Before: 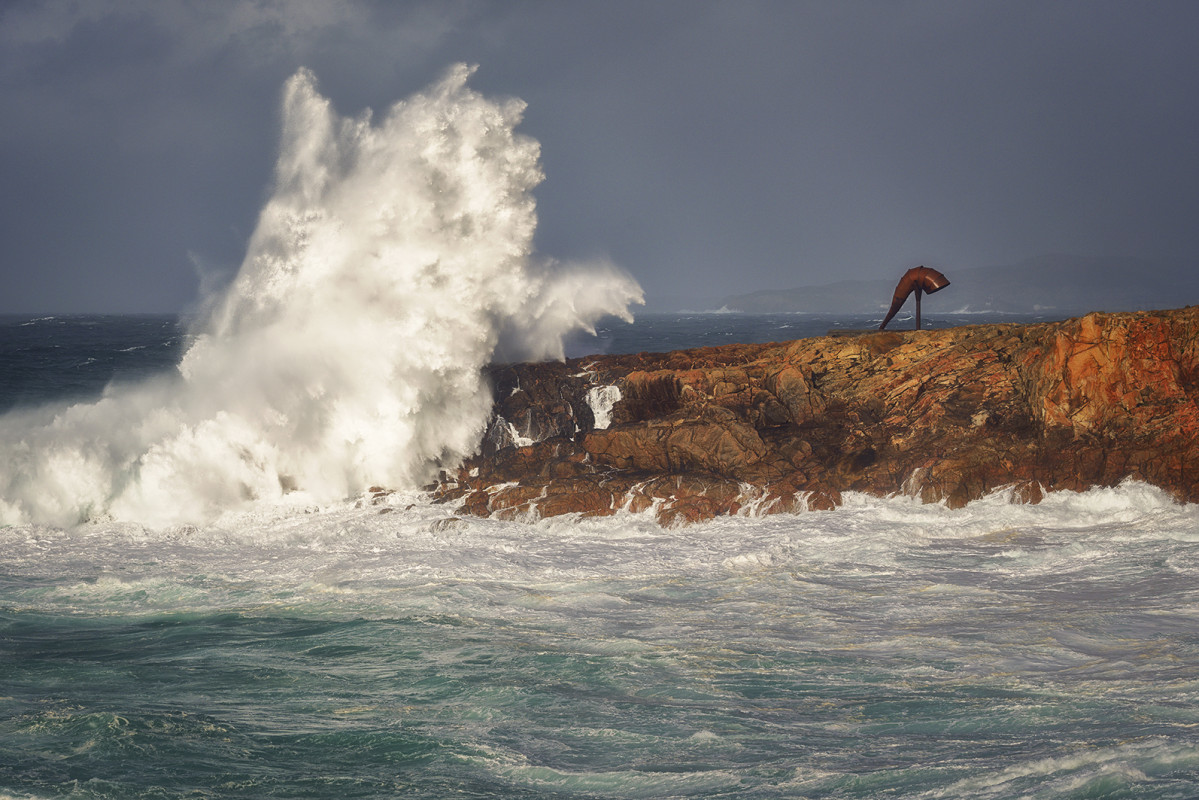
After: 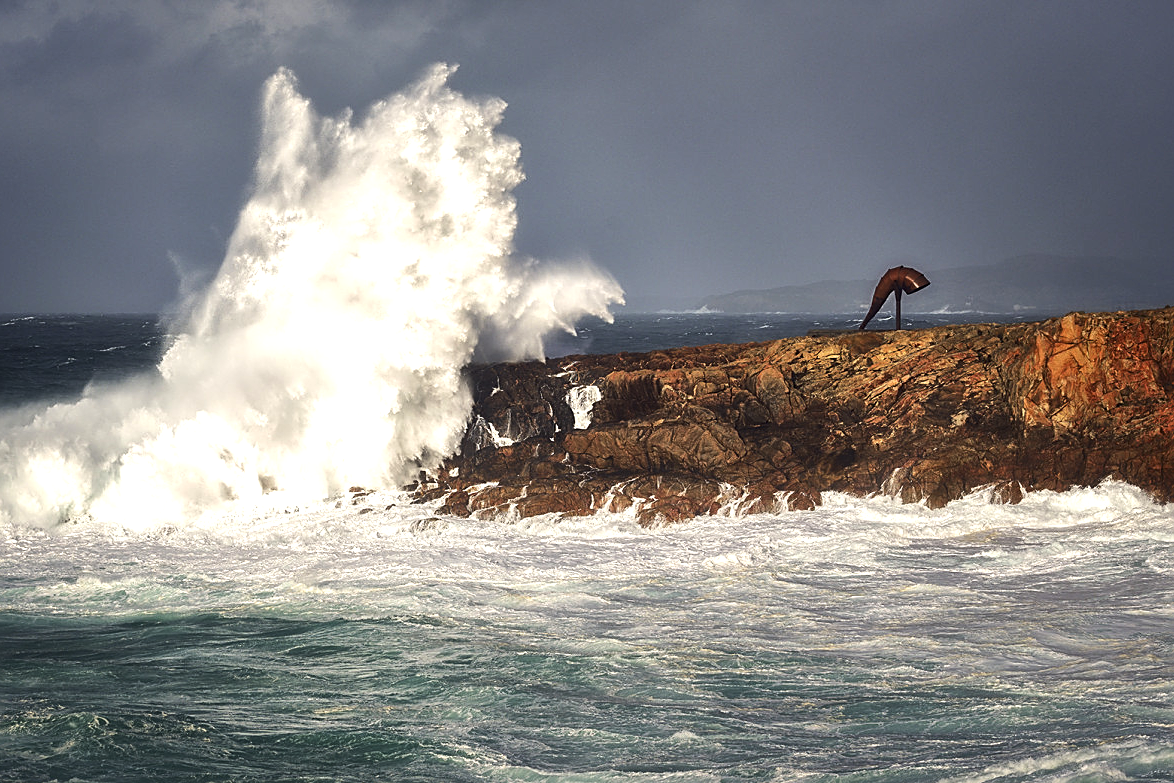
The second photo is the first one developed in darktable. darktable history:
sharpen: on, module defaults
crop: left 1.743%, right 0.268%, bottom 2.011%
tone equalizer: -8 EV -0.75 EV, -7 EV -0.7 EV, -6 EV -0.6 EV, -5 EV -0.4 EV, -3 EV 0.4 EV, -2 EV 0.6 EV, -1 EV 0.7 EV, +0 EV 0.75 EV, edges refinement/feathering 500, mask exposure compensation -1.57 EV, preserve details no
